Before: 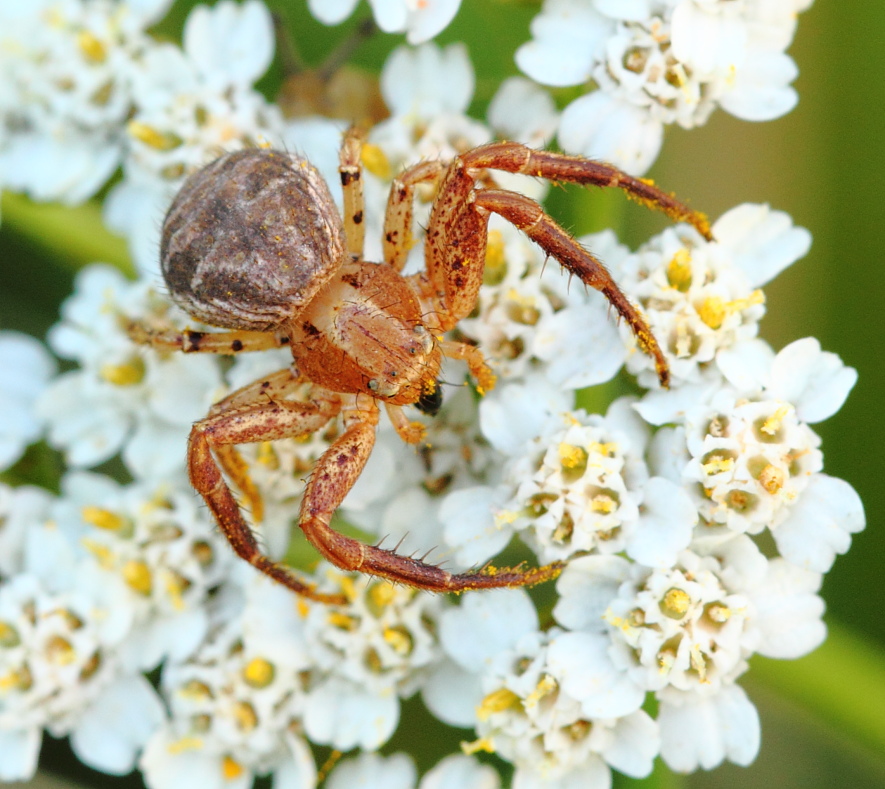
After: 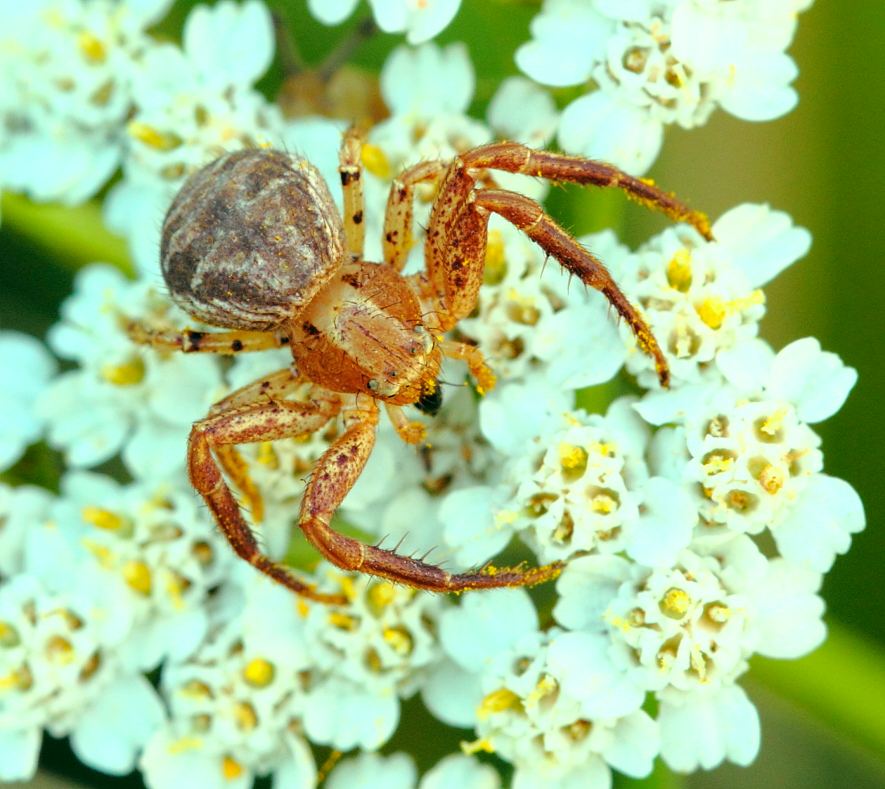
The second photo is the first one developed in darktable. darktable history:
color balance rgb: highlights gain › luminance 15.289%, highlights gain › chroma 7.02%, highlights gain › hue 125.91°, global offset › luminance -0.331%, global offset › chroma 0.116%, global offset › hue 166.04°, perceptual saturation grading › global saturation -0.009%, global vibrance 20%
